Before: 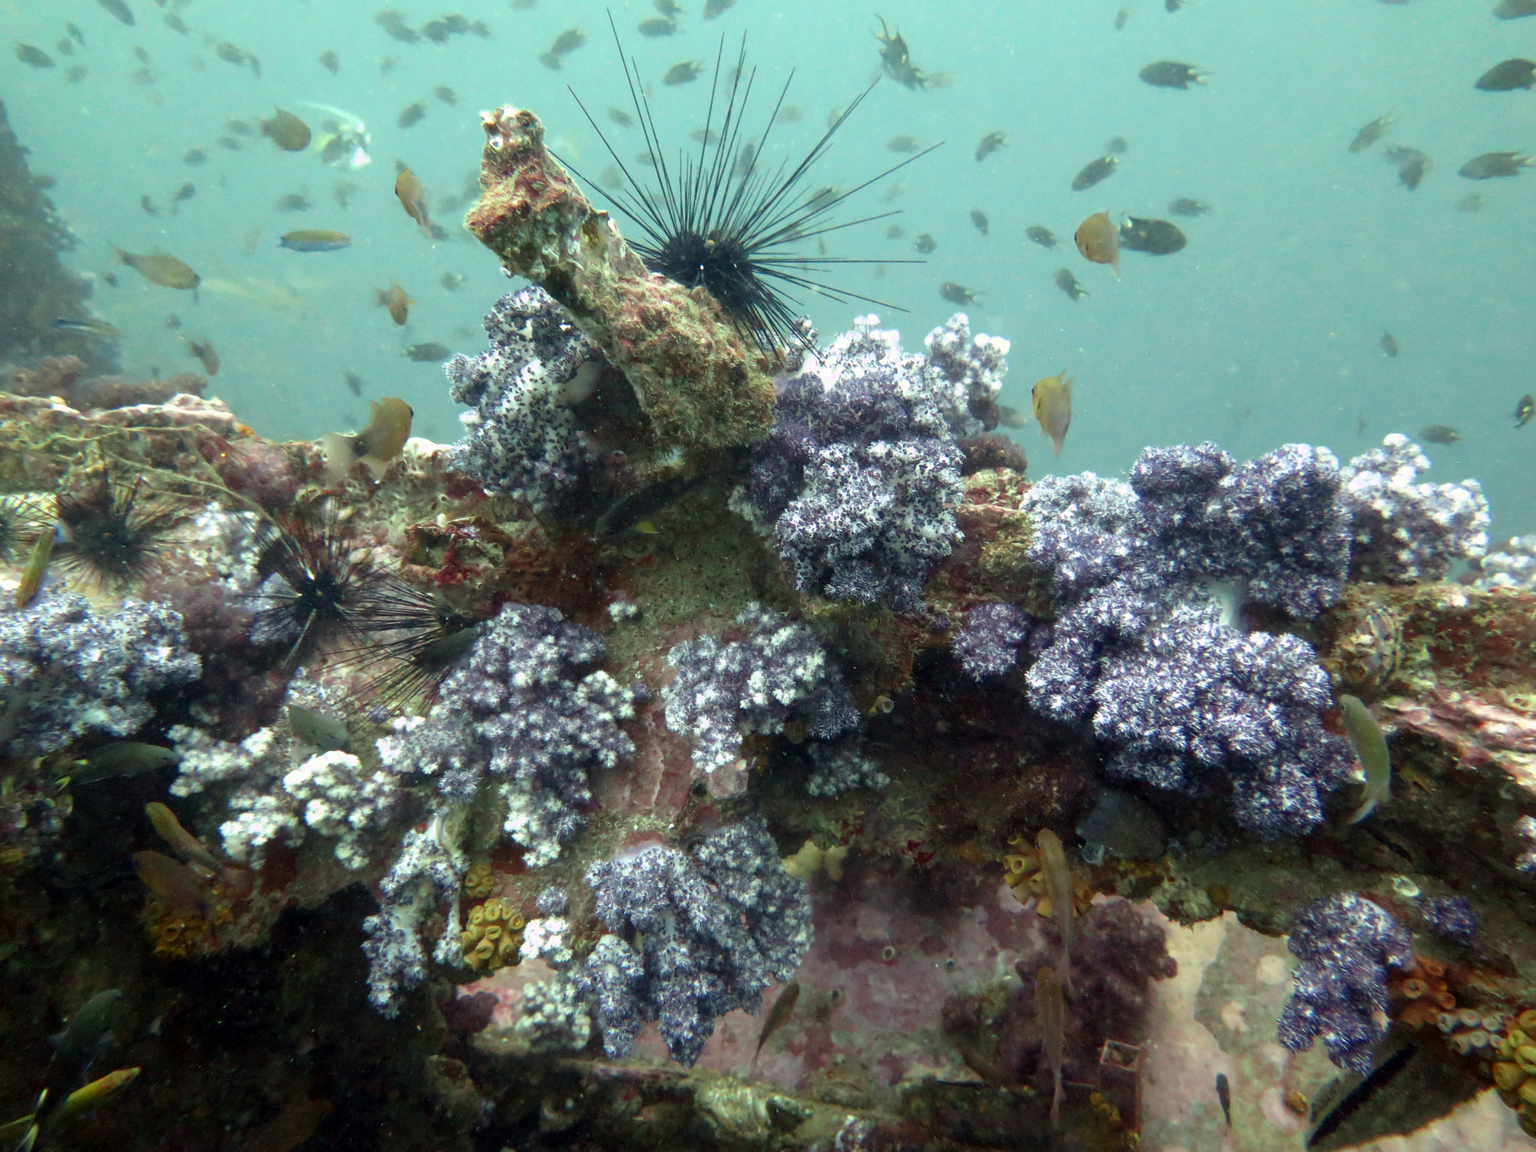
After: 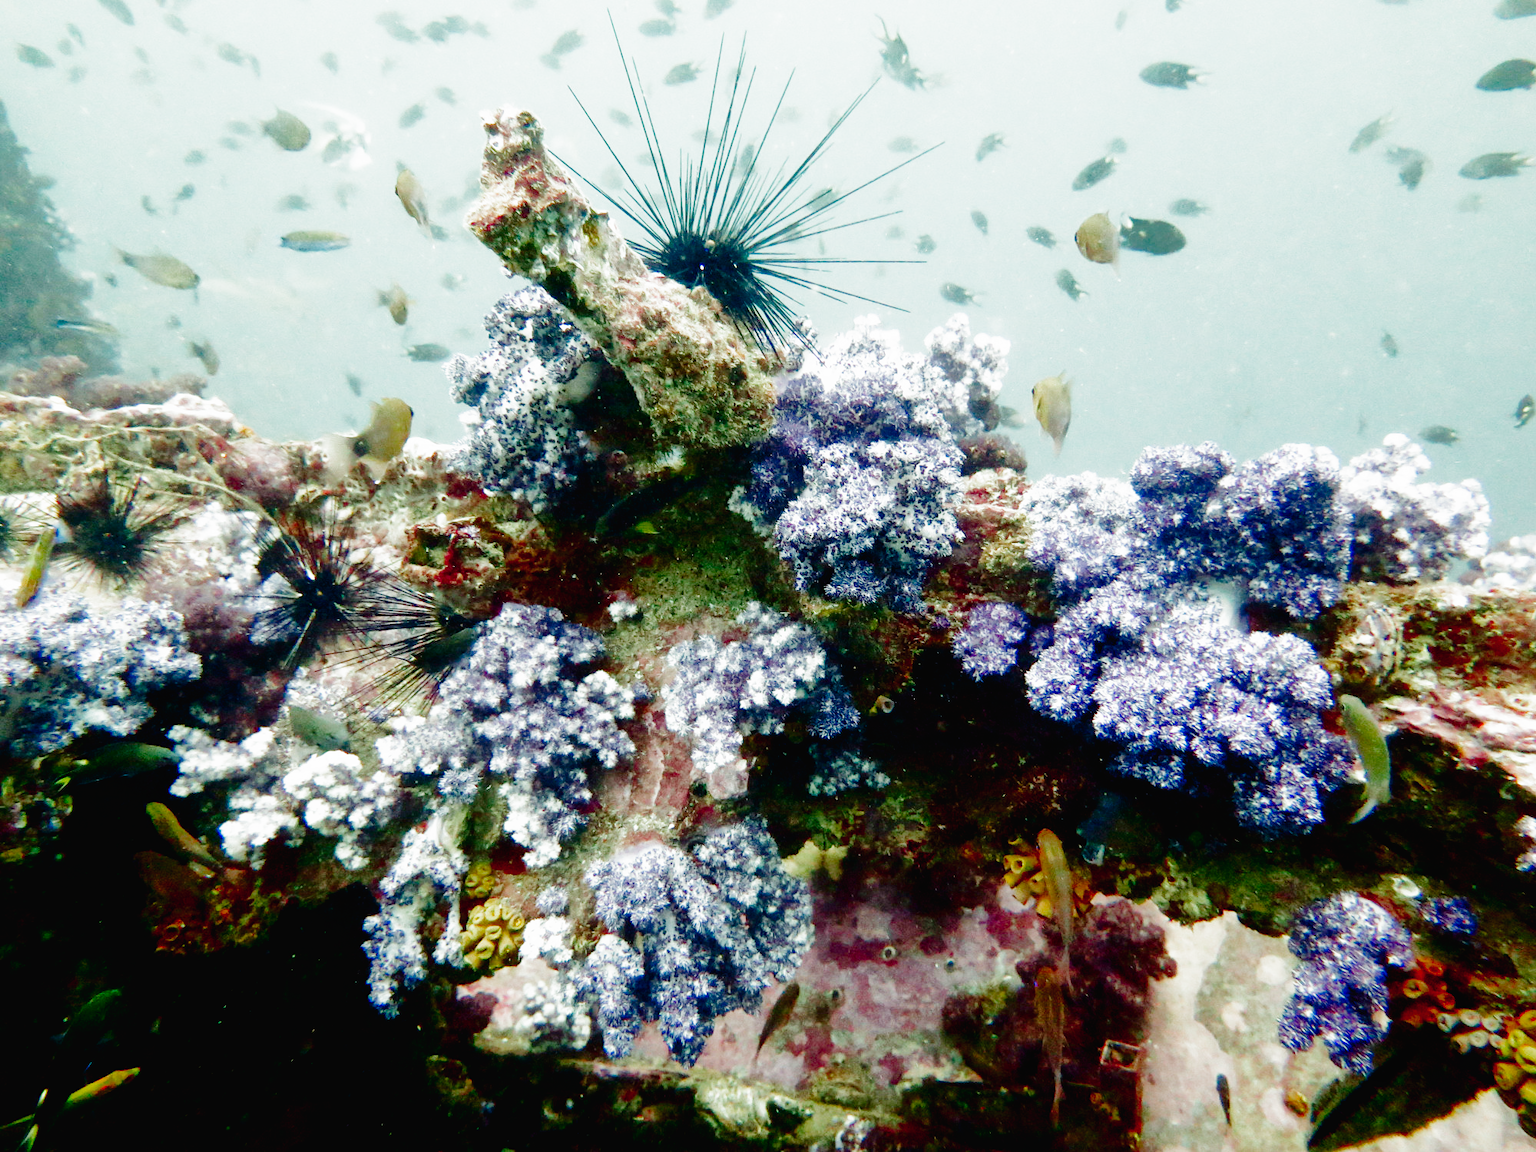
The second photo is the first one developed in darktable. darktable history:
exposure: exposure 1.235 EV, compensate exposure bias true, compensate highlight preservation false
contrast equalizer: octaves 7, y [[0.5, 0.501, 0.525, 0.597, 0.58, 0.514], [0.5 ×6], [0.5 ×6], [0 ×6], [0 ×6]], mix -0.2
contrast brightness saturation: contrast 0.187, brightness -0.23, saturation 0.111
shadows and highlights: on, module defaults
tone curve: curves: ch0 [(0, 0.008) (0.083, 0.073) (0.28, 0.286) (0.528, 0.559) (0.961, 0.966) (1, 1)], preserve colors none
filmic rgb: black relative exposure -5.09 EV, white relative exposure 4 EV, hardness 2.9, contrast 1.485, preserve chrominance no, color science v4 (2020)
